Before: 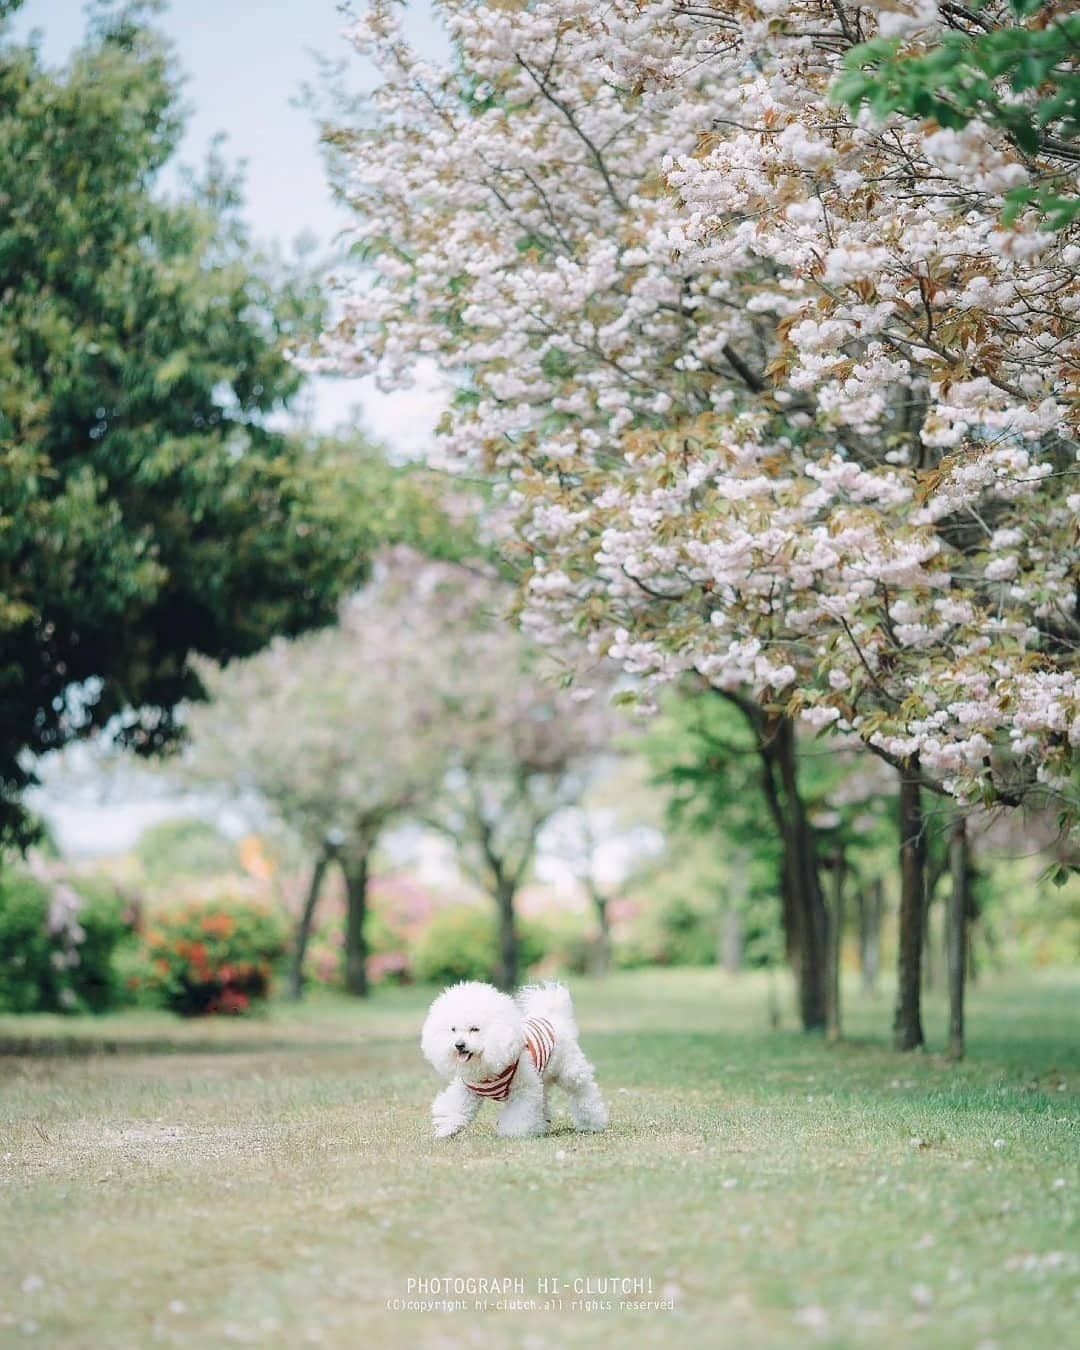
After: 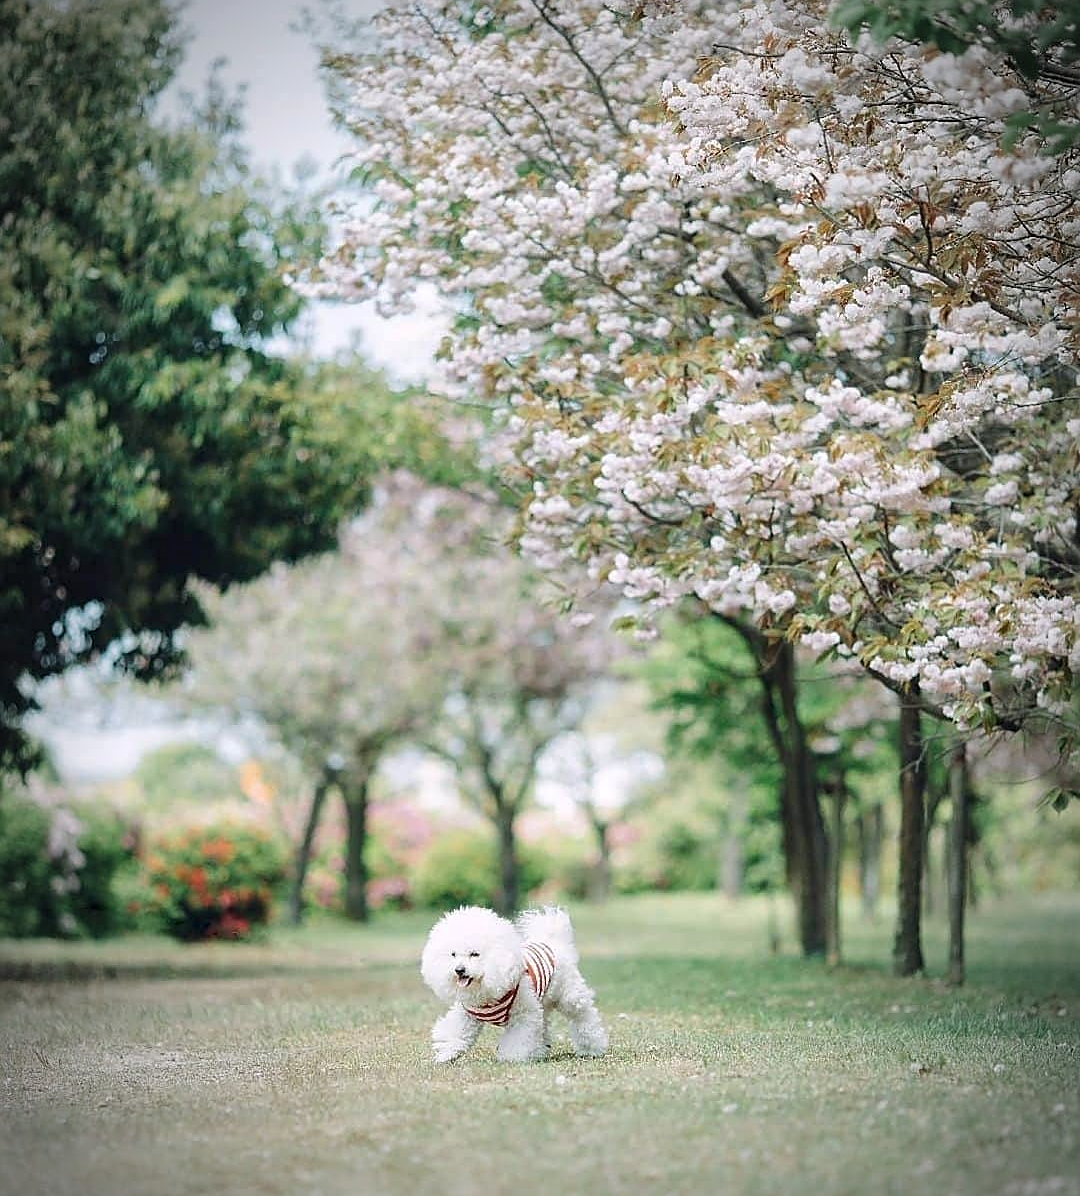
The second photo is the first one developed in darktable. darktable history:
local contrast: mode bilateral grid, contrast 21, coarseness 51, detail 120%, midtone range 0.2
sharpen: on, module defaults
crop and rotate: top 5.613%, bottom 5.742%
vignetting: brightness -0.575, automatic ratio true
